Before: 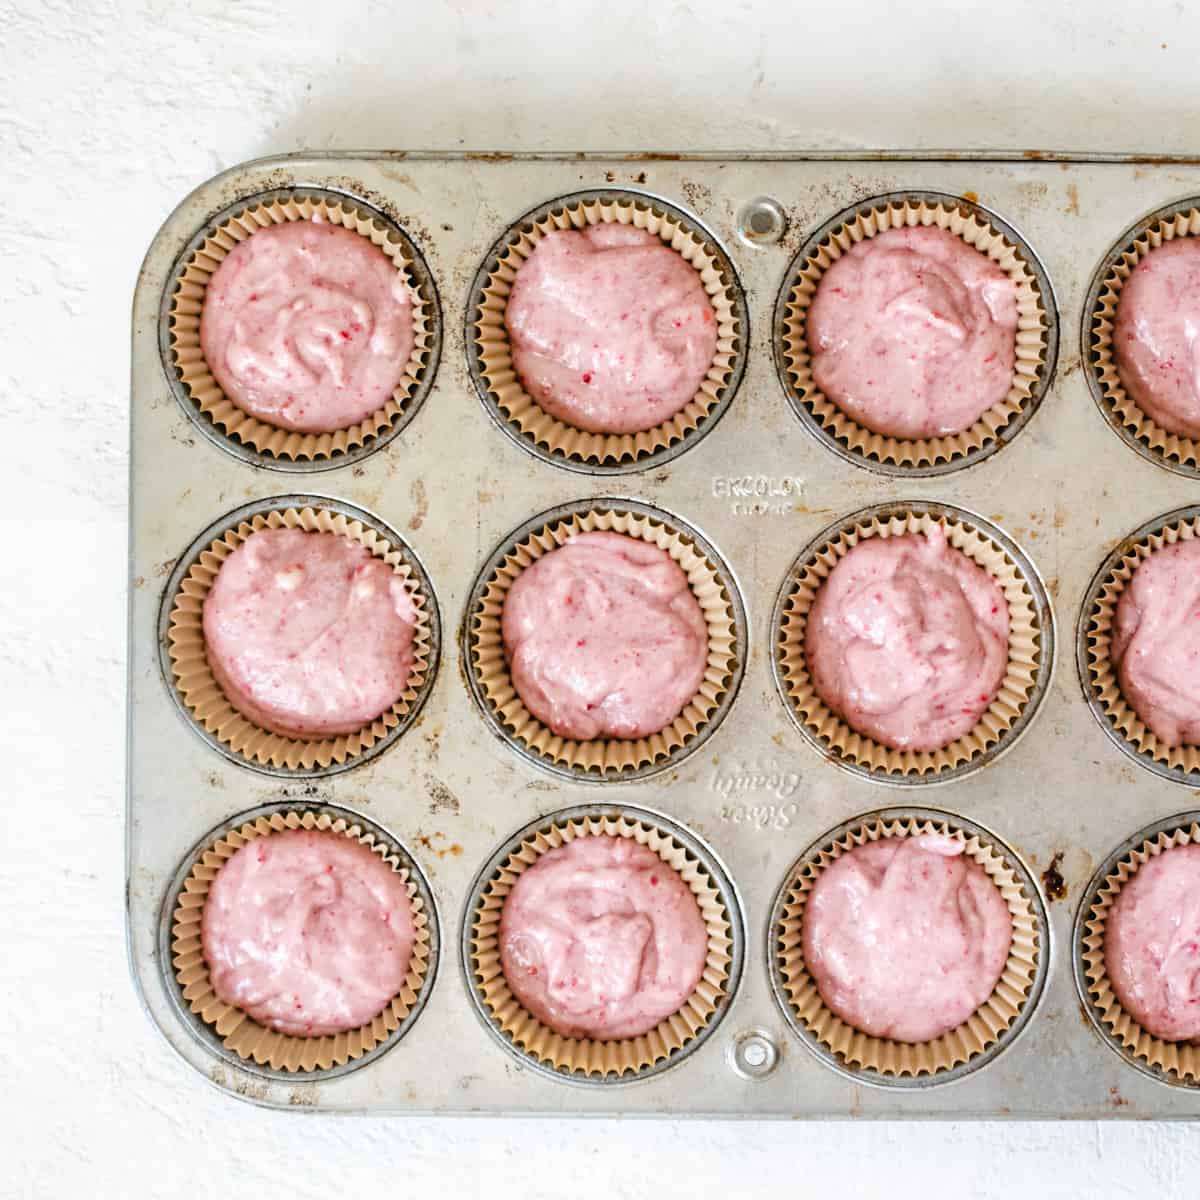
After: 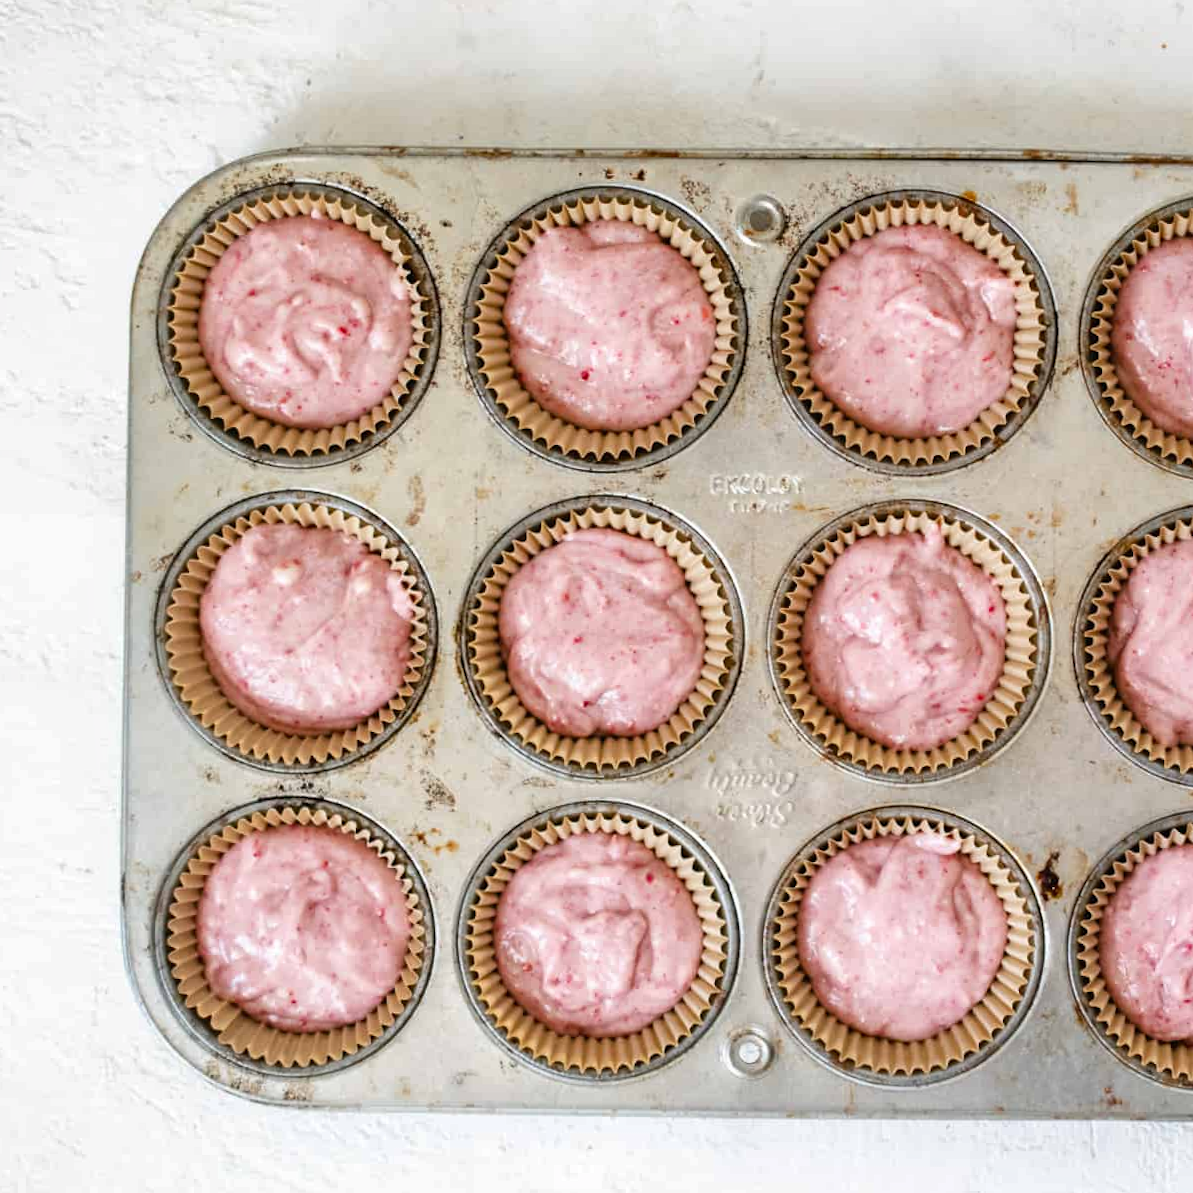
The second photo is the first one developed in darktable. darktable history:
shadows and highlights: radius 125.41, shadows 30.39, highlights -30.93, low approximation 0.01, soften with gaussian
crop and rotate: angle -0.306°
